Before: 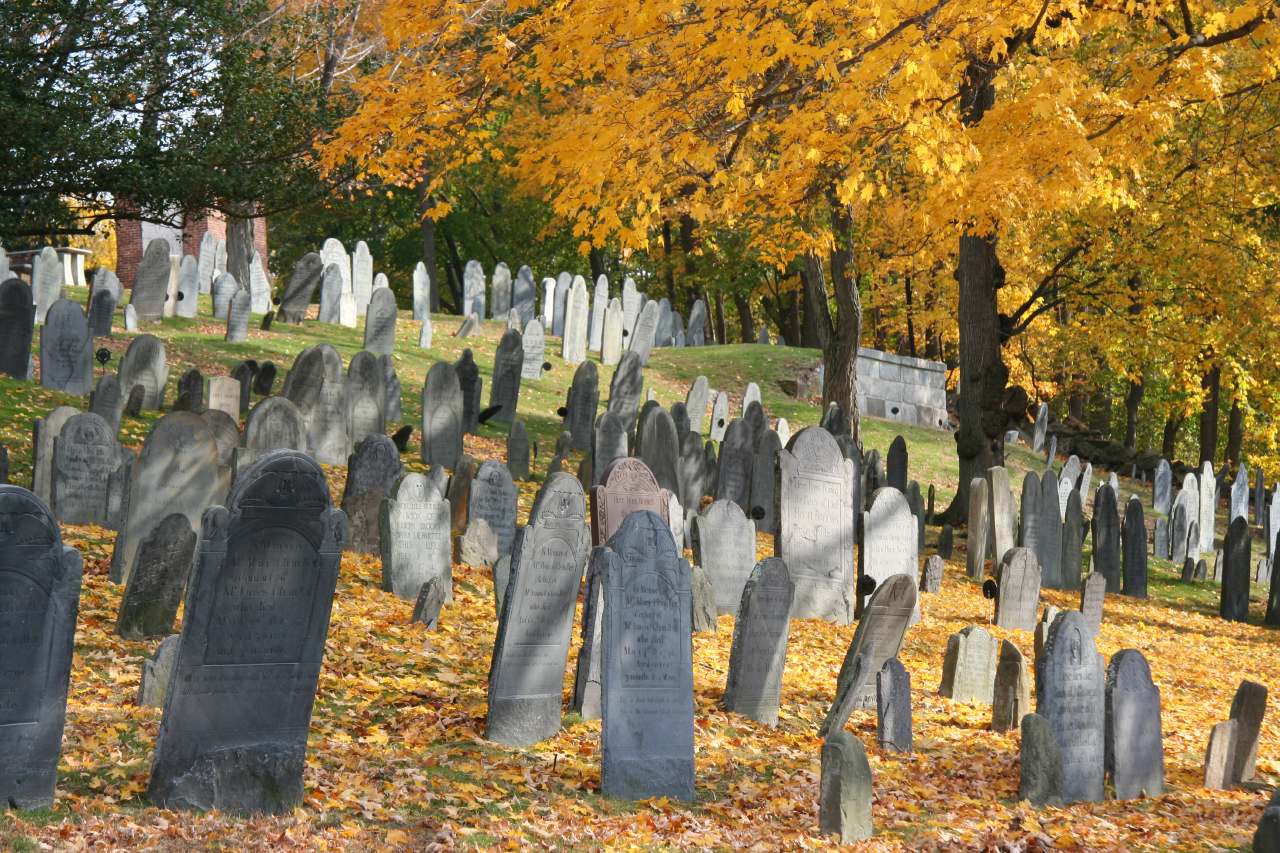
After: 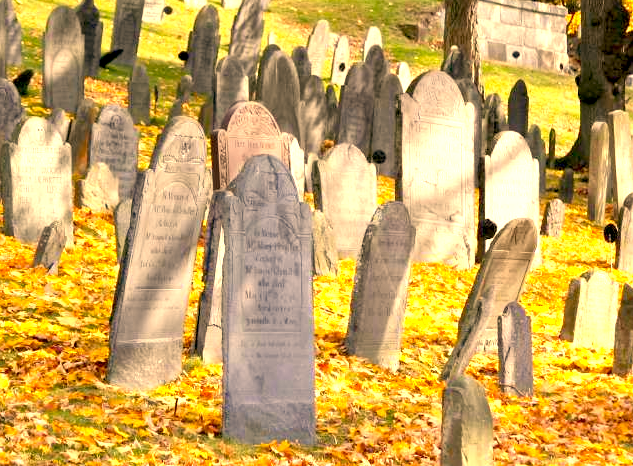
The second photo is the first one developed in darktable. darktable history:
exposure: black level correction 0.011, exposure 1.088 EV, compensate exposure bias true, compensate highlight preservation false
crop: left 29.672%, top 41.786%, right 20.851%, bottom 3.487%
color correction: highlights a* 15, highlights b* 31.55
